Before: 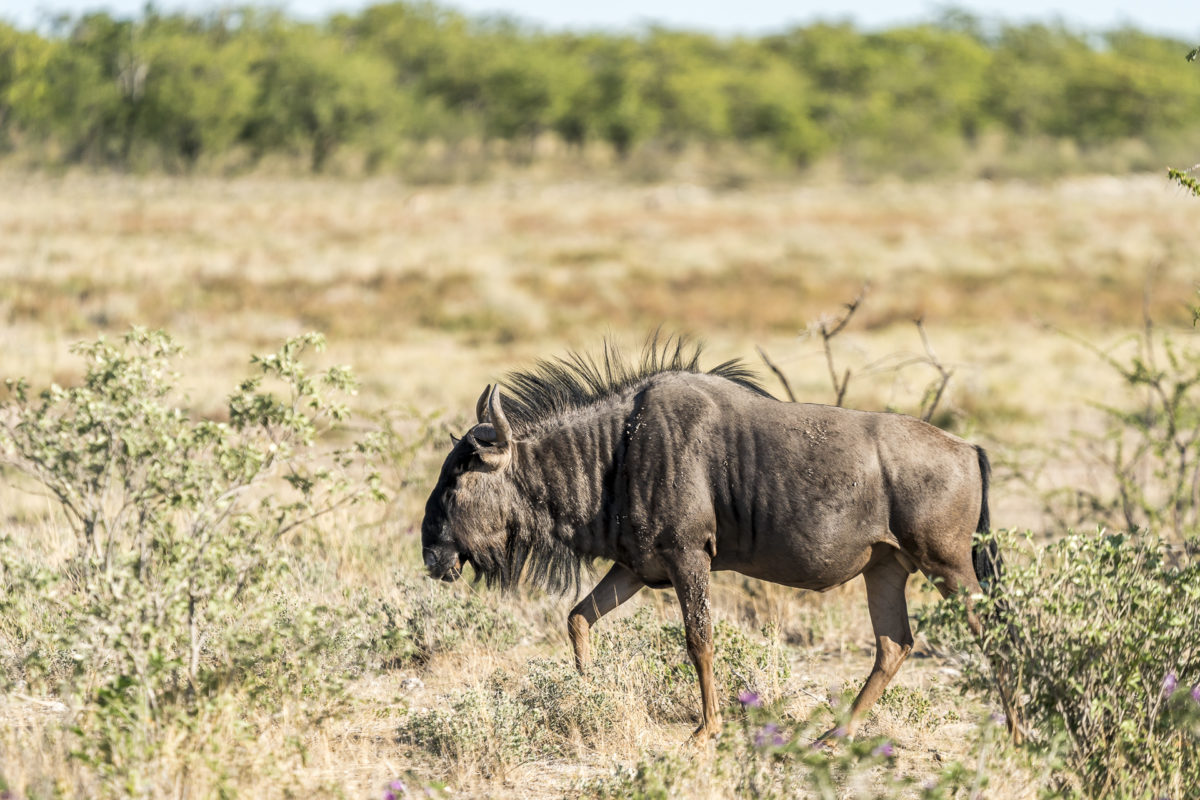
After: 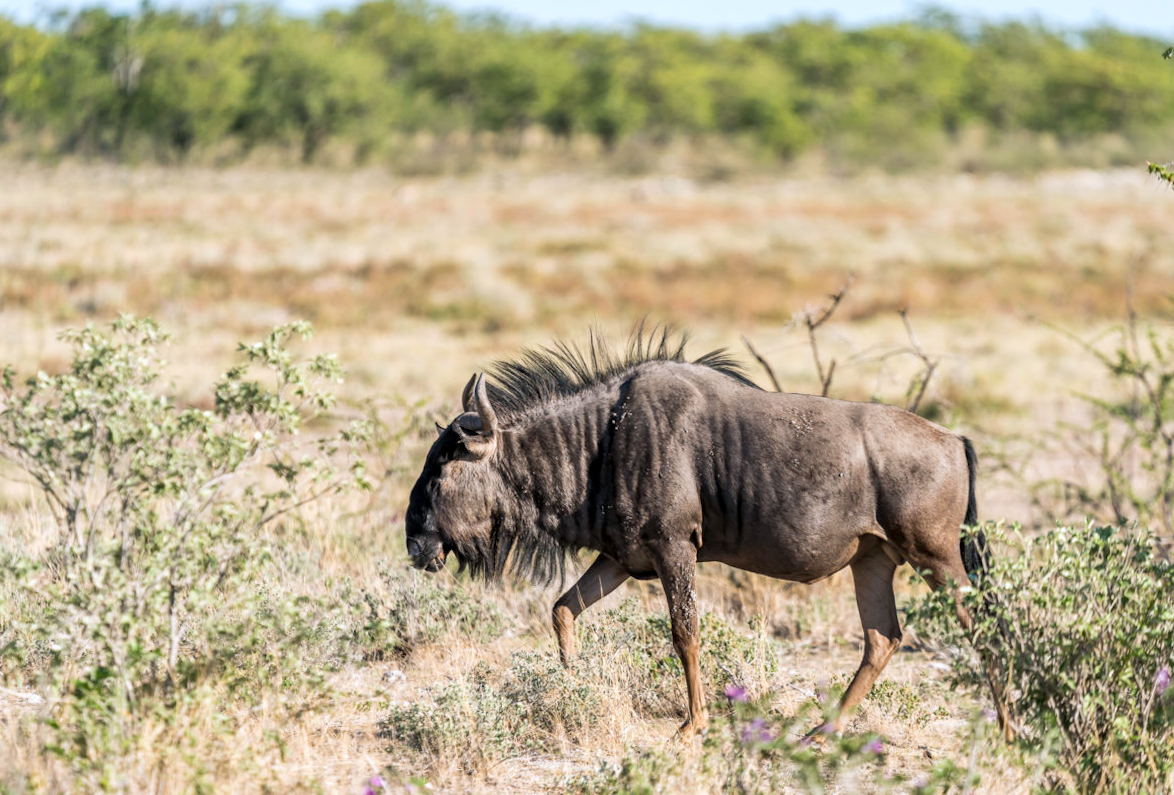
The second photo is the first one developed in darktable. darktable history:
rotate and perspective: rotation 0.226°, lens shift (vertical) -0.042, crop left 0.023, crop right 0.982, crop top 0.006, crop bottom 0.994
white balance: red 0.984, blue 1.059
